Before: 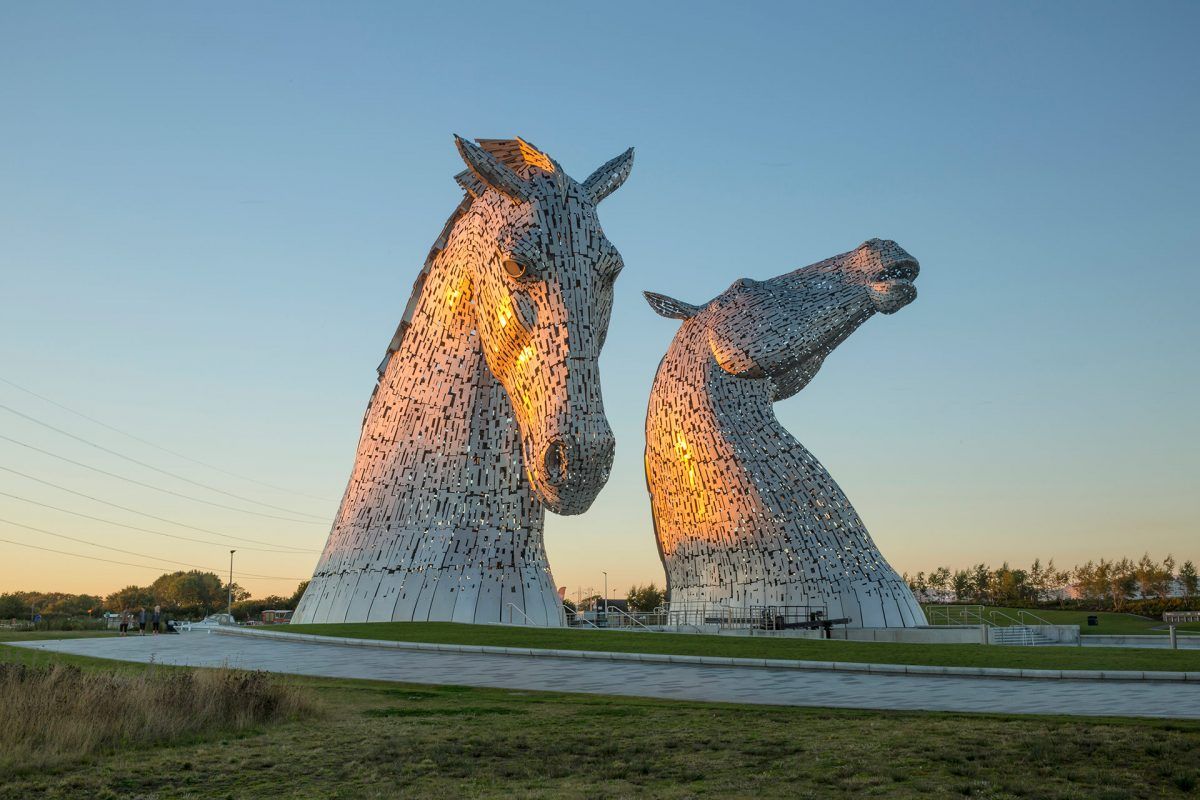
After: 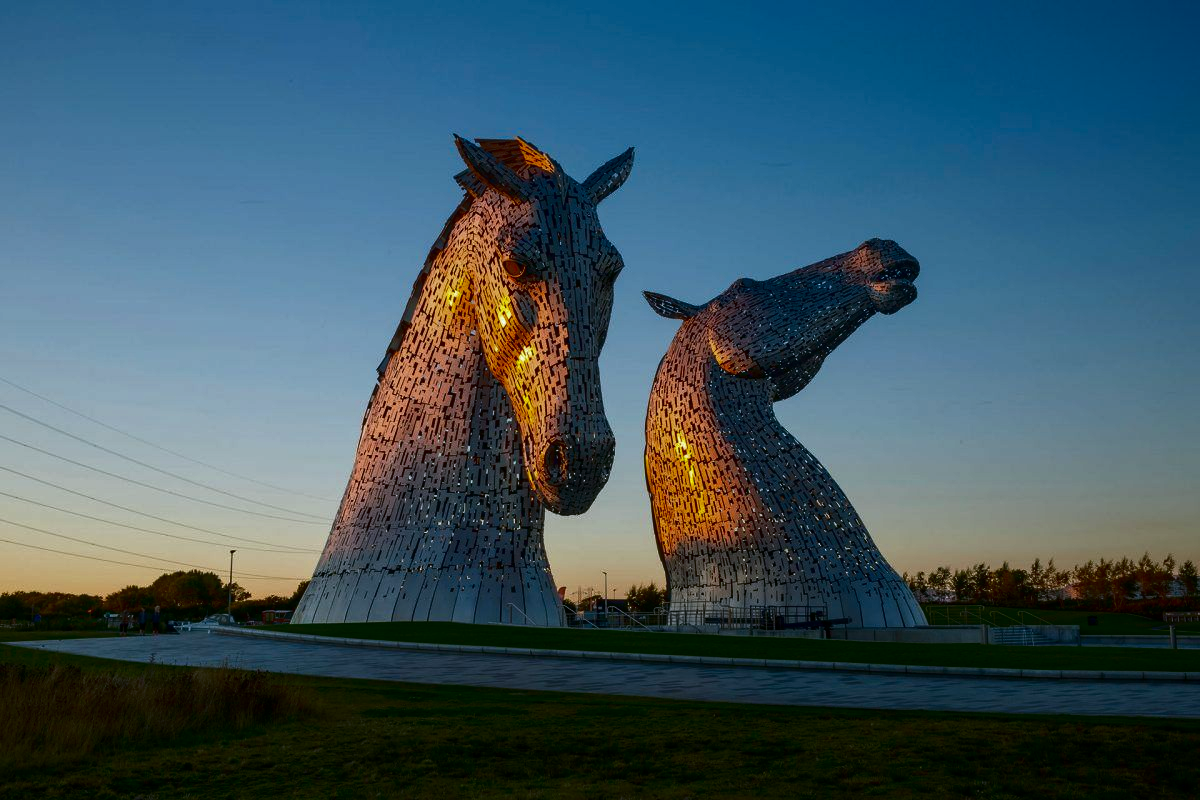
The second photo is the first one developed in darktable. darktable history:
white balance: red 0.984, blue 1.059
contrast brightness saturation: contrast 0.09, brightness -0.59, saturation 0.17
